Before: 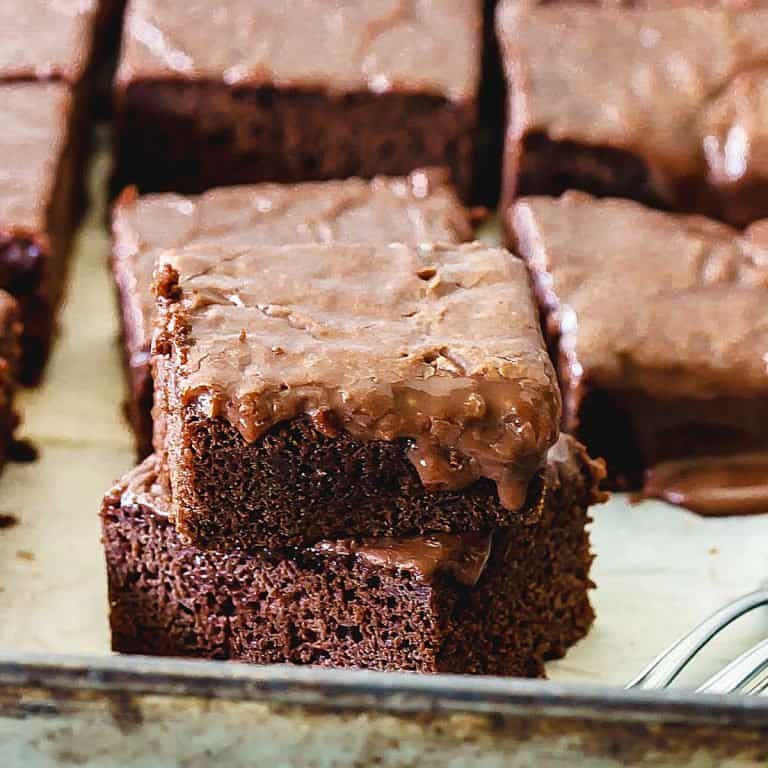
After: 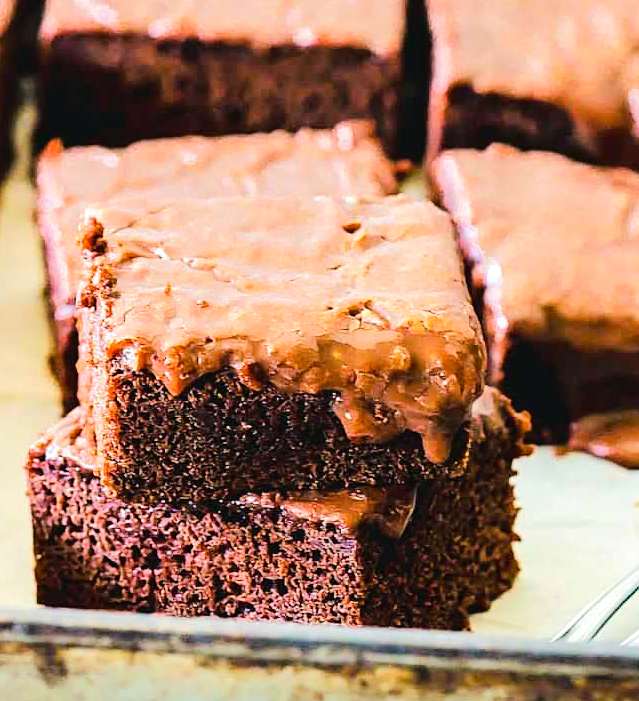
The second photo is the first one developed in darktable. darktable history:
crop: left 9.767%, top 6.246%, right 6.902%, bottom 2.353%
tone equalizer: -7 EV 0.148 EV, -6 EV 0.627 EV, -5 EV 1.13 EV, -4 EV 1.34 EV, -3 EV 1.16 EV, -2 EV 0.6 EV, -1 EV 0.162 EV, edges refinement/feathering 500, mask exposure compensation -1.57 EV, preserve details no
color balance rgb: shadows lift › luminance -7.972%, shadows lift › chroma 2.078%, shadows lift › hue 200.91°, perceptual saturation grading › global saturation 19.699%
